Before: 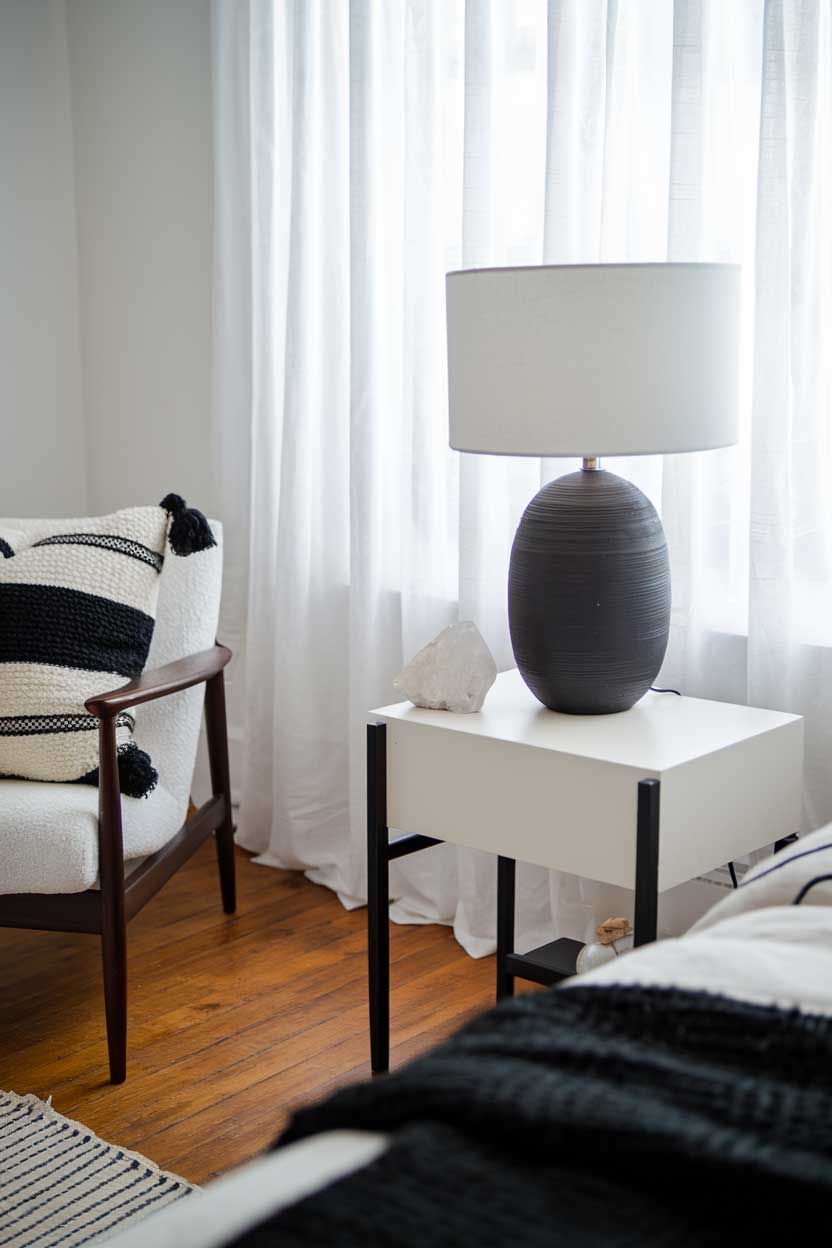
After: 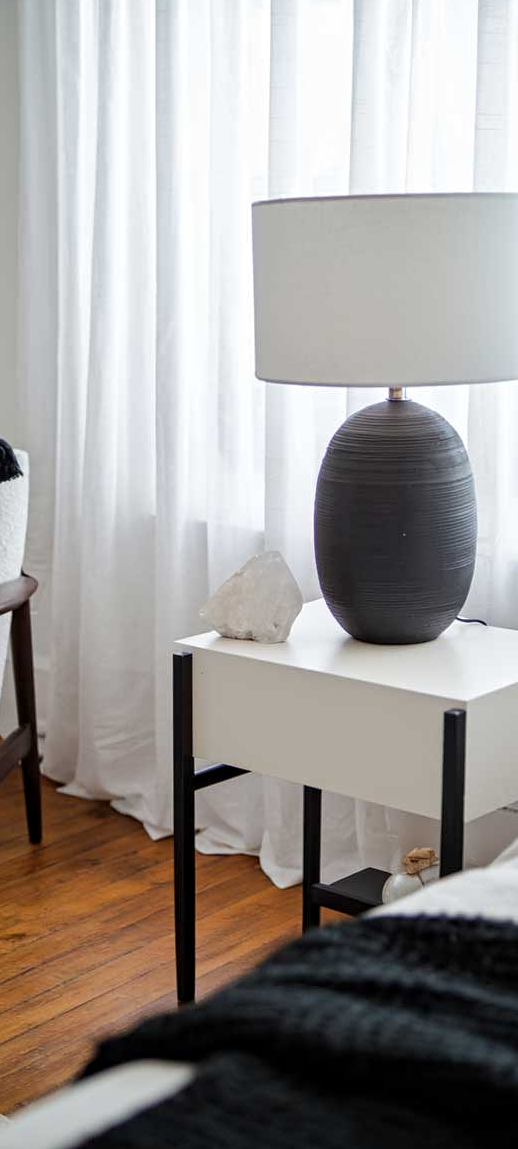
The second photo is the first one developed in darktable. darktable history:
crop and rotate: left 23.393%, top 5.621%, right 14.308%, bottom 2.252%
contrast equalizer: y [[0.502, 0.505, 0.512, 0.529, 0.564, 0.588], [0.5 ×6], [0.502, 0.505, 0.512, 0.529, 0.564, 0.588], [0, 0.001, 0.001, 0.004, 0.008, 0.011], [0, 0.001, 0.001, 0.004, 0.008, 0.011]]
